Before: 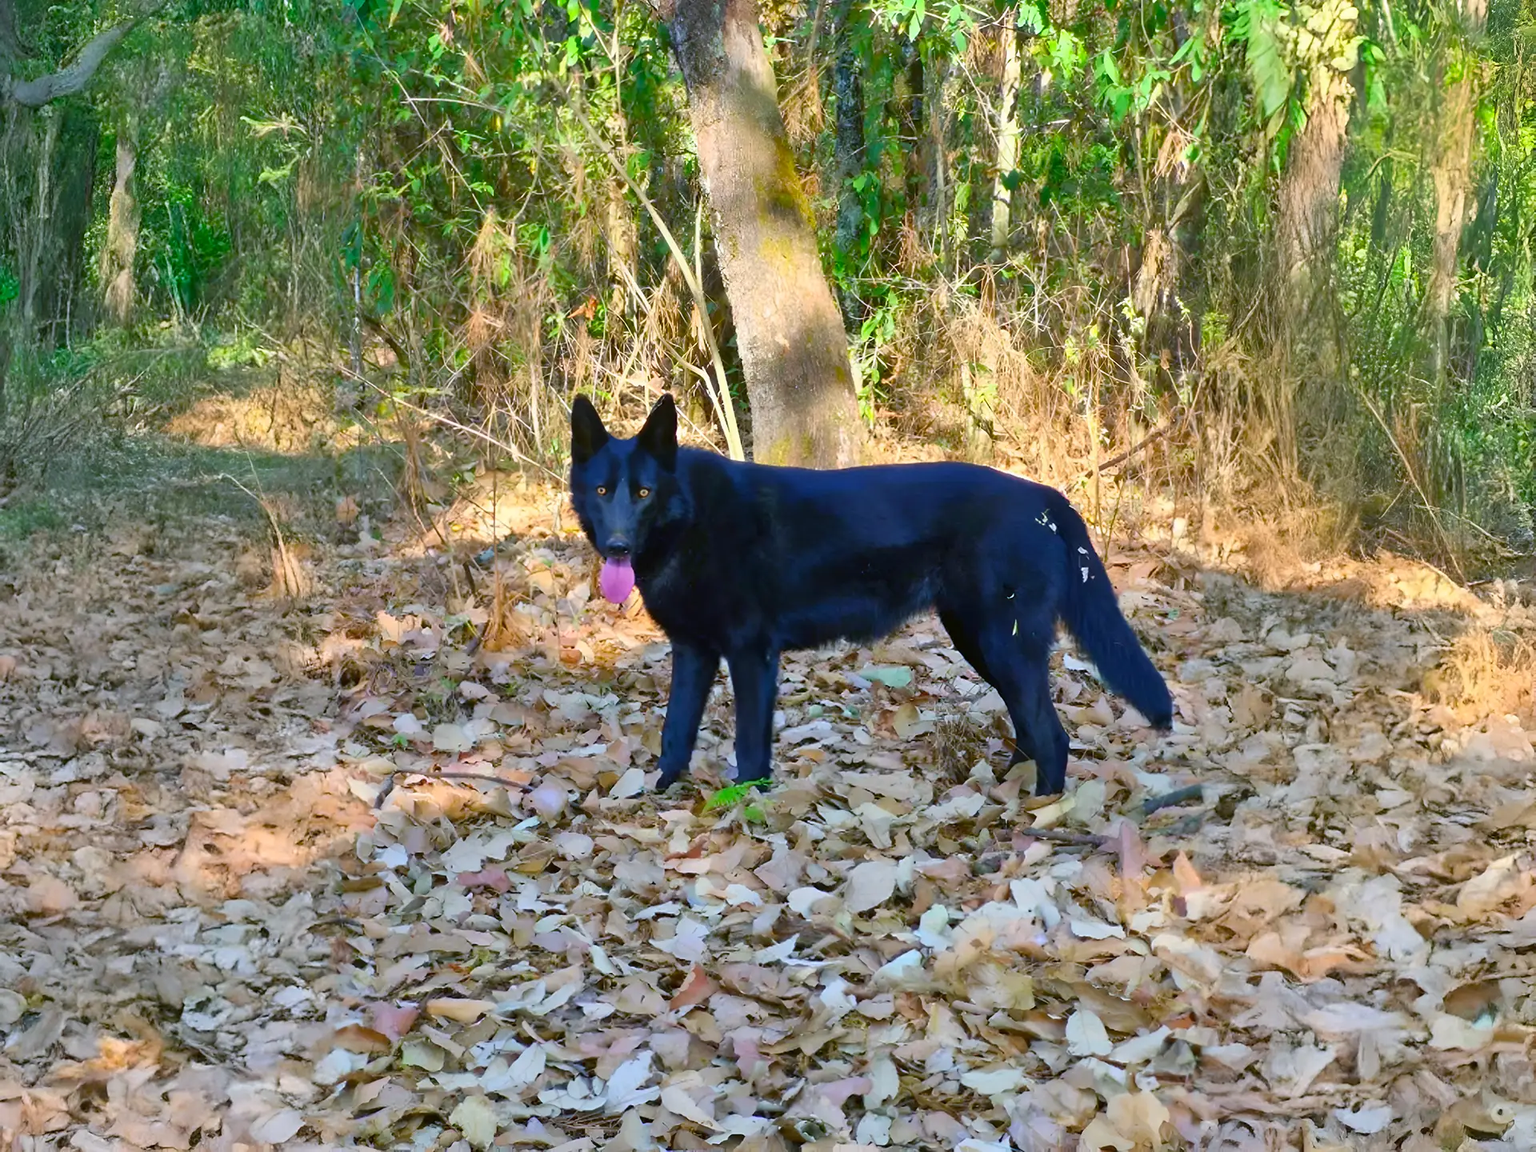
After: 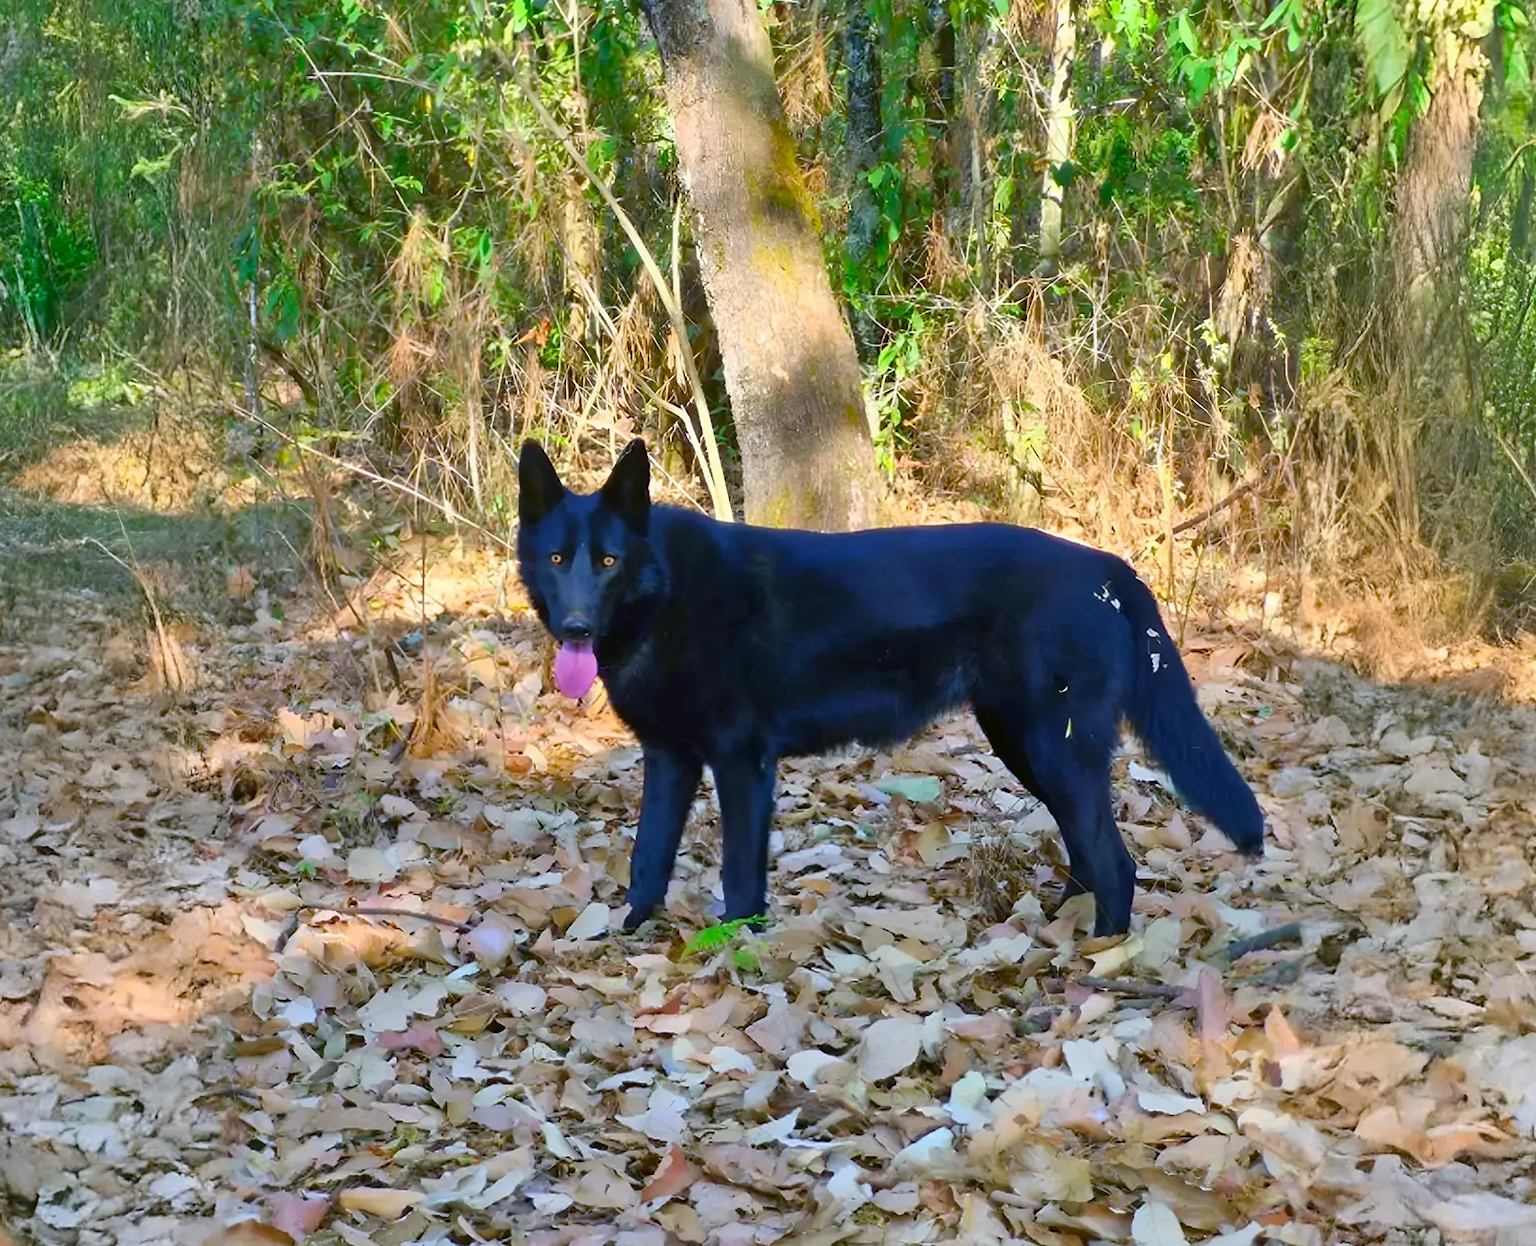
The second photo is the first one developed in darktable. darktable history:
crop: left 9.996%, top 3.49%, right 9.285%, bottom 9.194%
